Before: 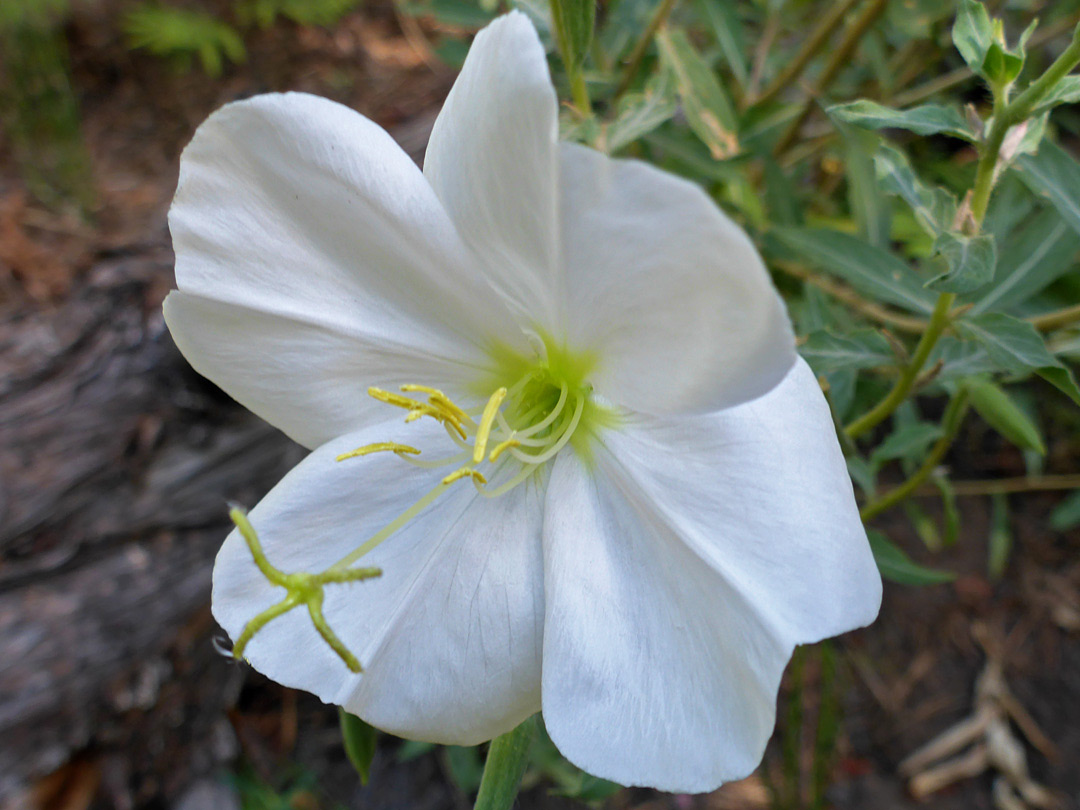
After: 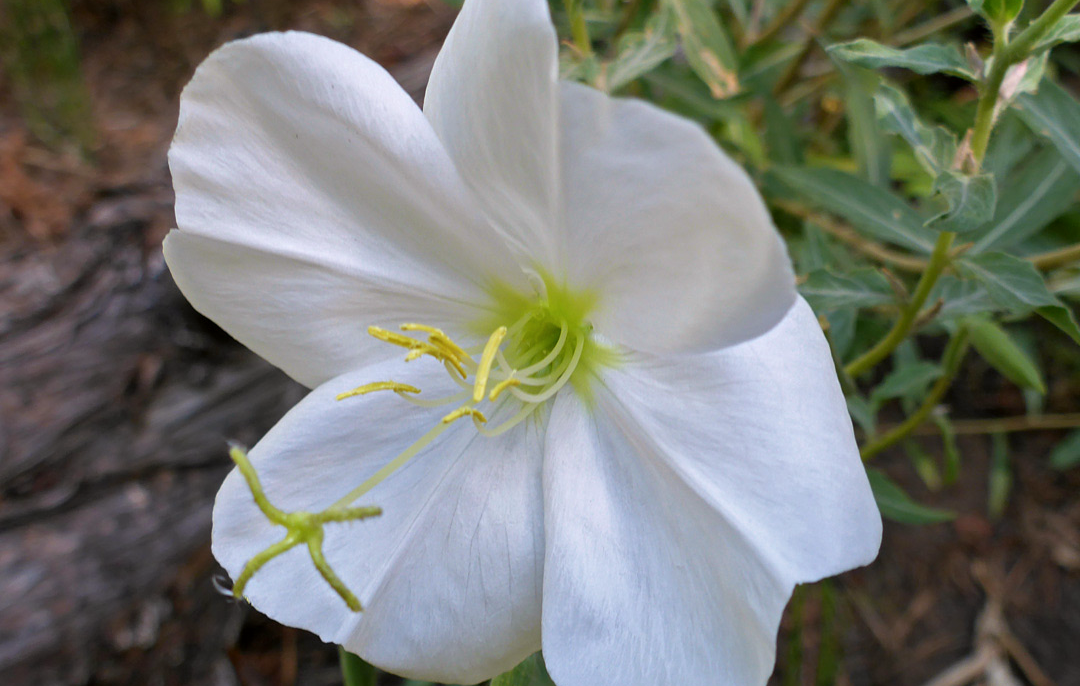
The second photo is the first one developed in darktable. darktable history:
color zones: curves: ch0 [(0, 0.5) (0.143, 0.5) (0.286, 0.5) (0.429, 0.5) (0.571, 0.5) (0.714, 0.476) (0.857, 0.5) (1, 0.5)]; ch2 [(0, 0.5) (0.143, 0.5) (0.286, 0.5) (0.429, 0.5) (0.571, 0.5) (0.714, 0.487) (0.857, 0.5) (1, 0.5)]
color correction: highlights a* 3.16, highlights b* -1.55, shadows a* -0.072, shadows b* 2.03, saturation 0.985
crop: top 7.559%, bottom 7.737%
